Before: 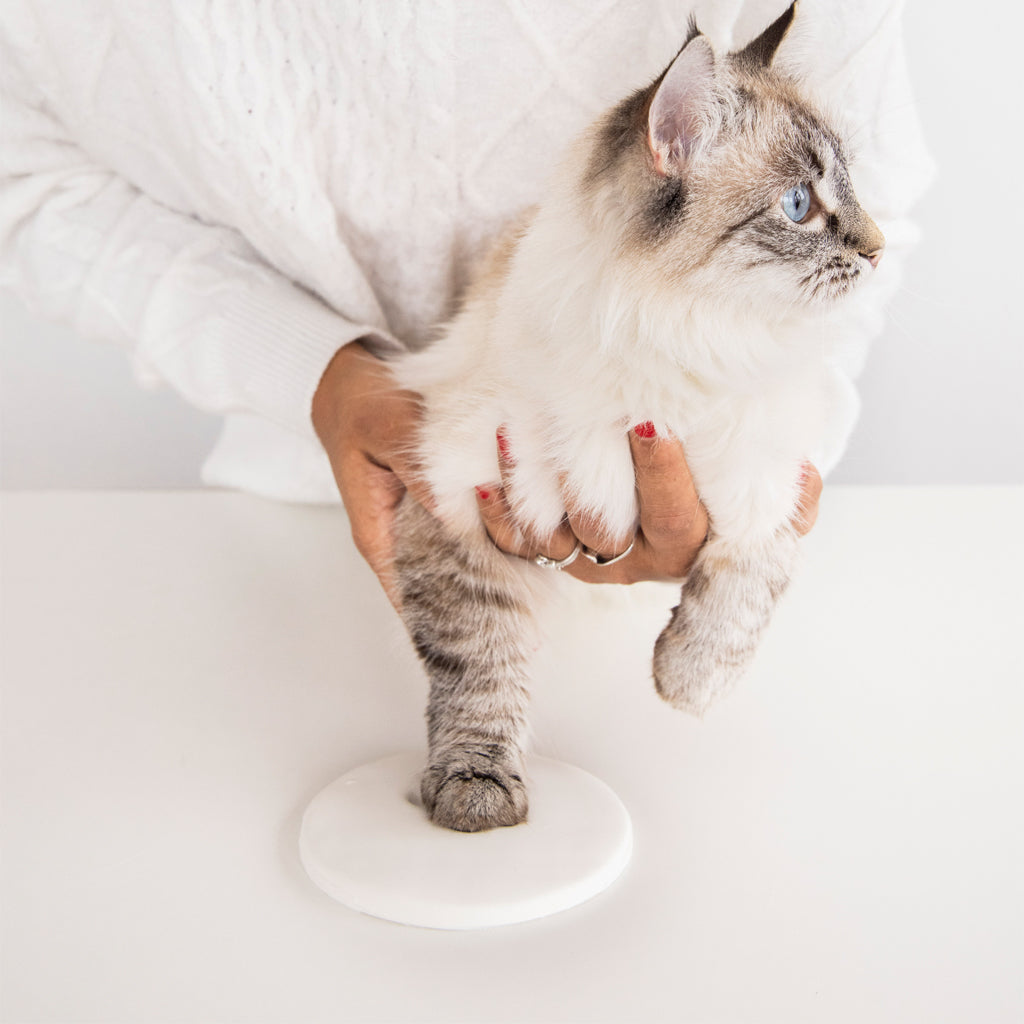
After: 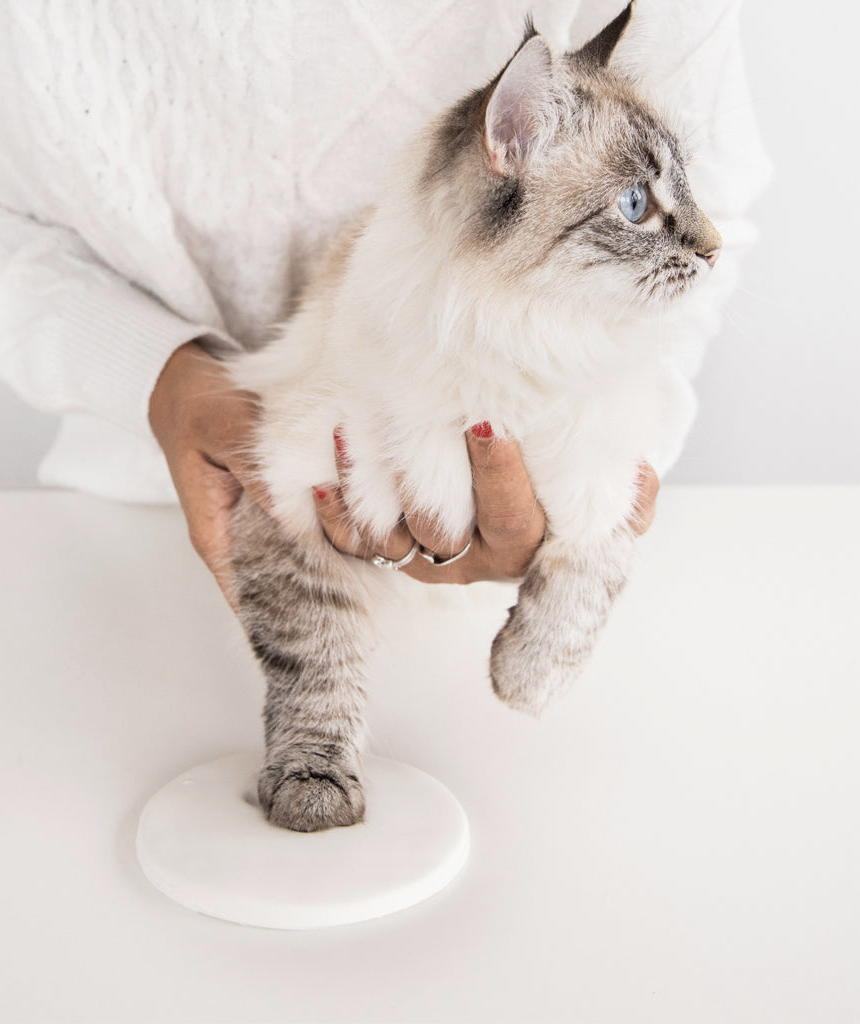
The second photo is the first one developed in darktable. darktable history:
crop: left 15.952%
color correction: highlights b* -0.036, saturation 0.788
